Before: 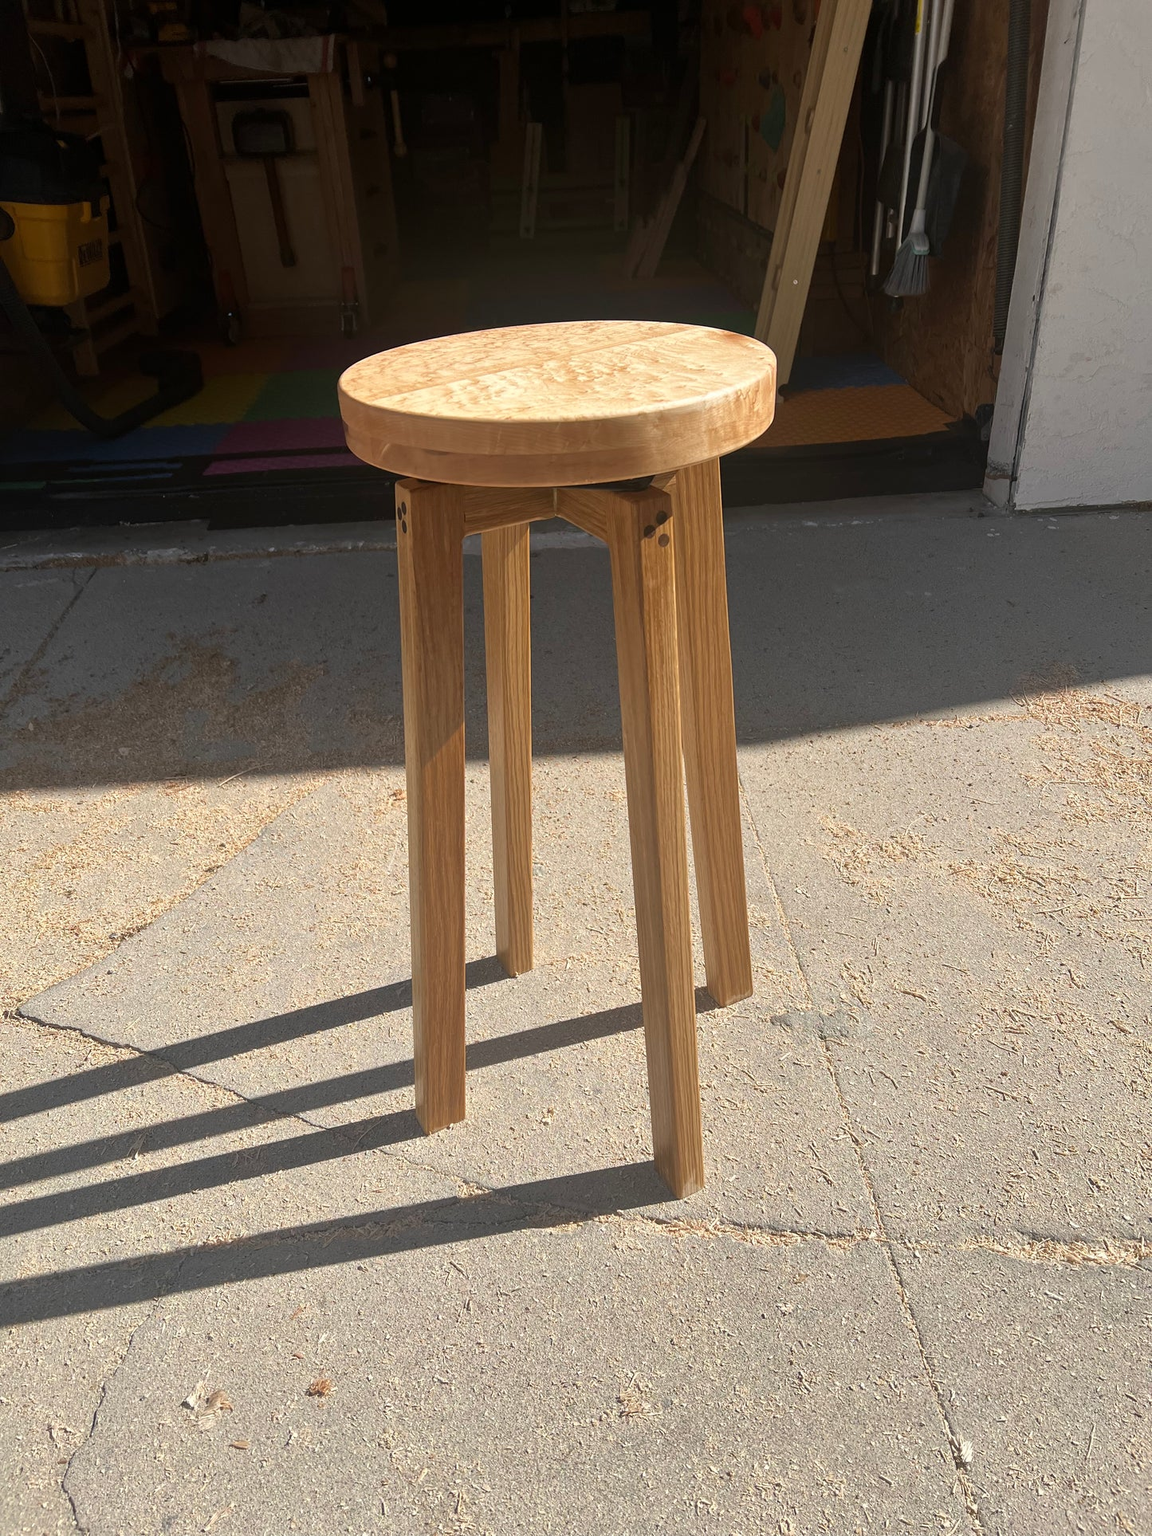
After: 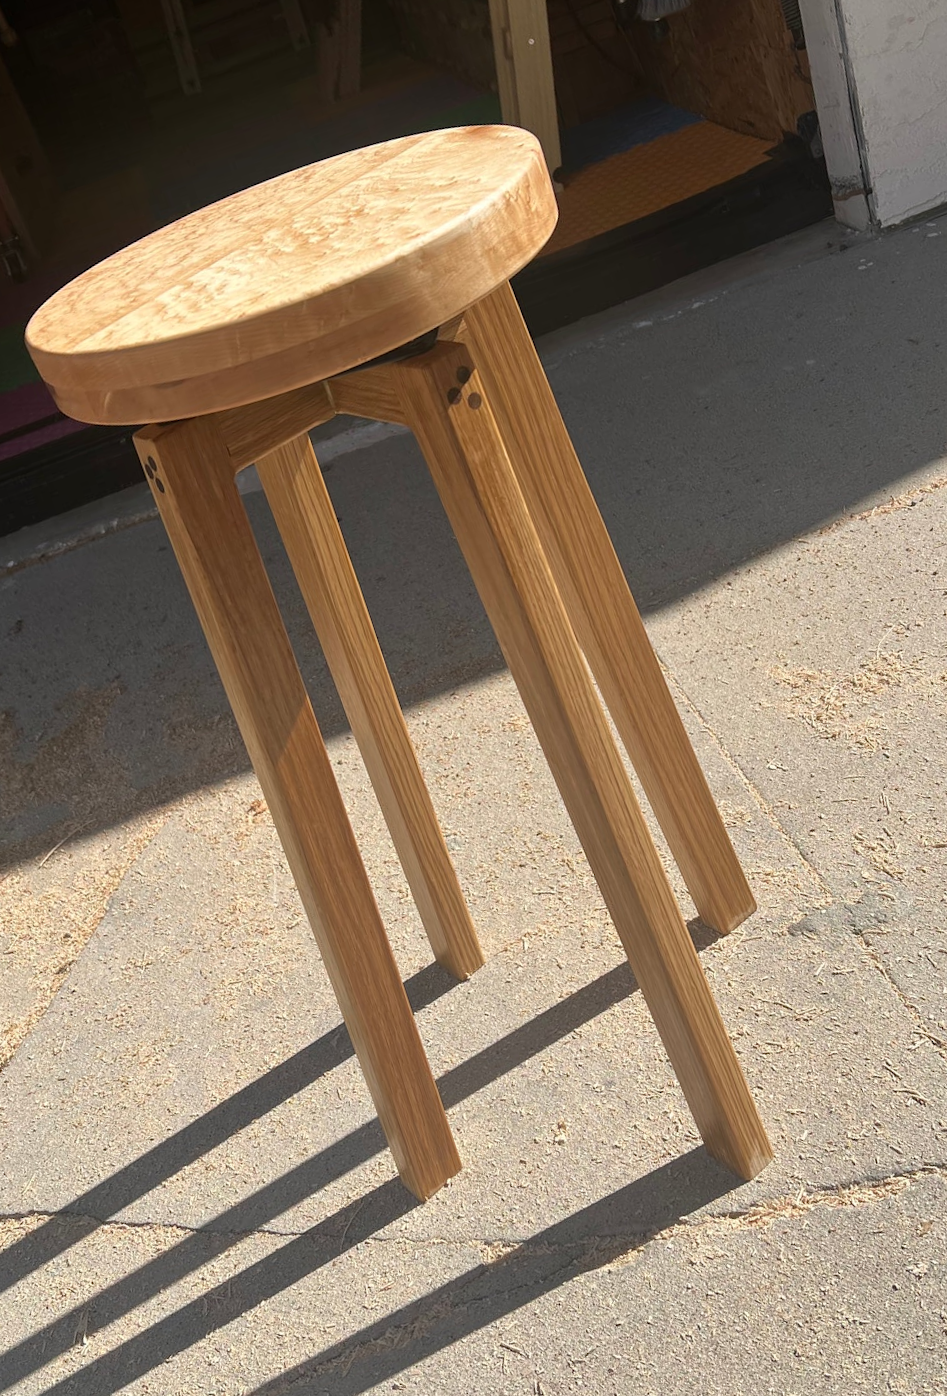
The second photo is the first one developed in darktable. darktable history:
crop and rotate: angle 18.04°, left 6.731%, right 3.799%, bottom 1.168%
